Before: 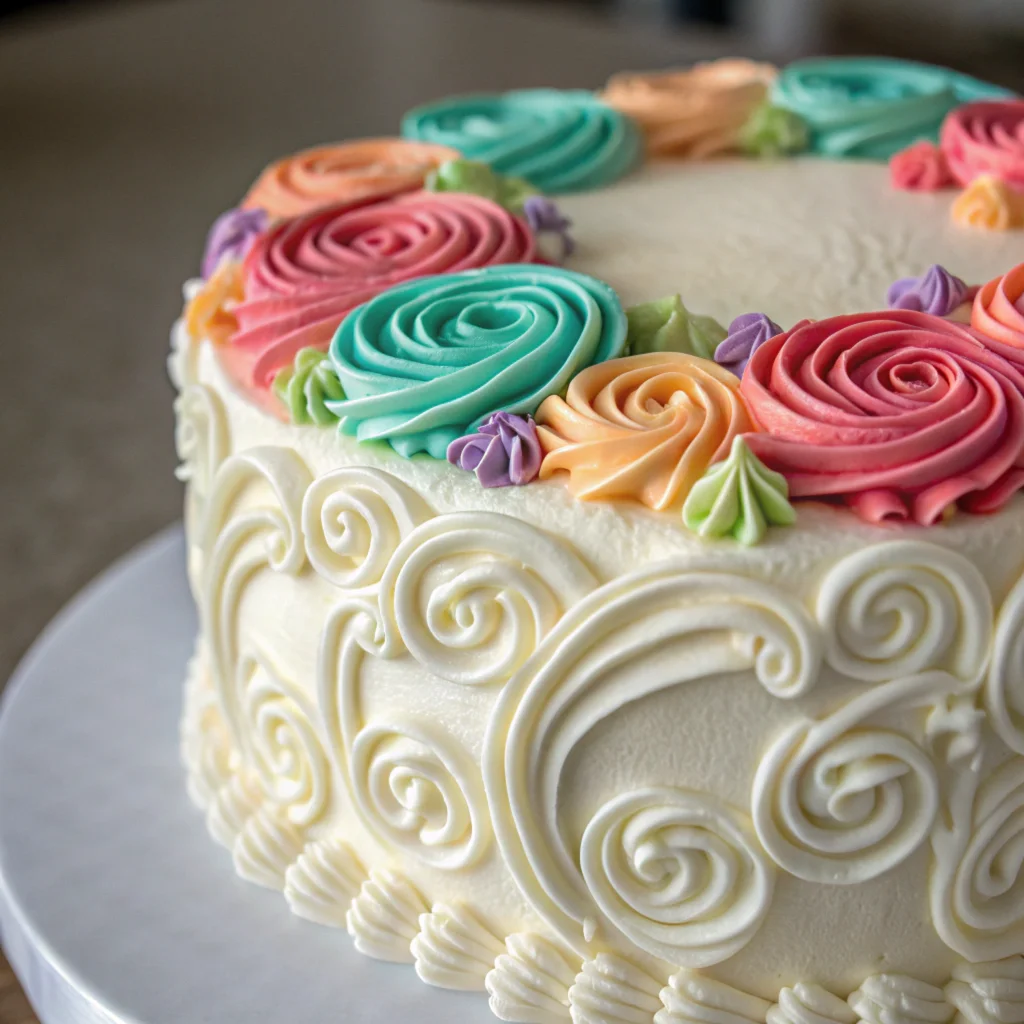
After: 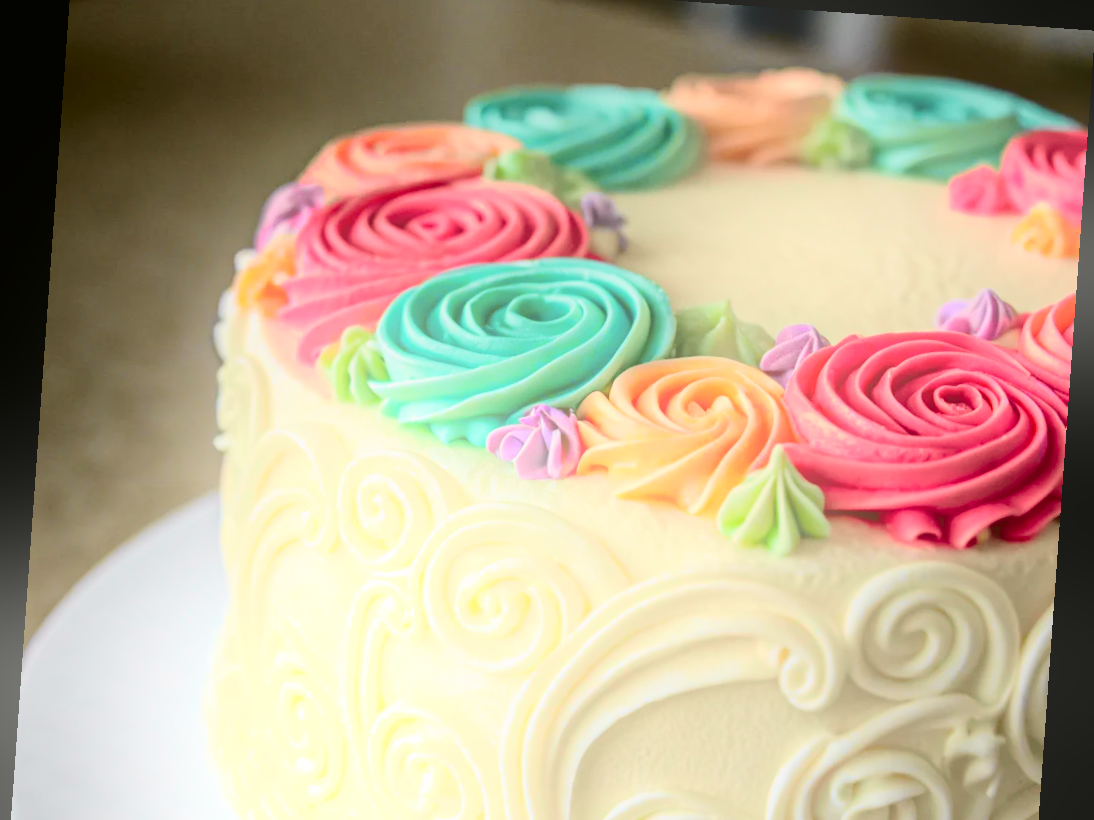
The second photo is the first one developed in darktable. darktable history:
rotate and perspective: rotation 4.1°, automatic cropping off
crop: top 3.857%, bottom 21.132%
tone curve: curves: ch0 [(0, 0.006) (0.184, 0.117) (0.405, 0.46) (0.456, 0.528) (0.634, 0.728) (0.877, 0.89) (0.984, 0.935)]; ch1 [(0, 0) (0.443, 0.43) (0.492, 0.489) (0.566, 0.579) (0.595, 0.625) (0.608, 0.667) (0.65, 0.729) (1, 1)]; ch2 [(0, 0) (0.33, 0.301) (0.421, 0.443) (0.447, 0.489) (0.492, 0.498) (0.537, 0.583) (0.586, 0.591) (0.663, 0.686) (1, 1)], color space Lab, independent channels, preserve colors none
bloom: on, module defaults
